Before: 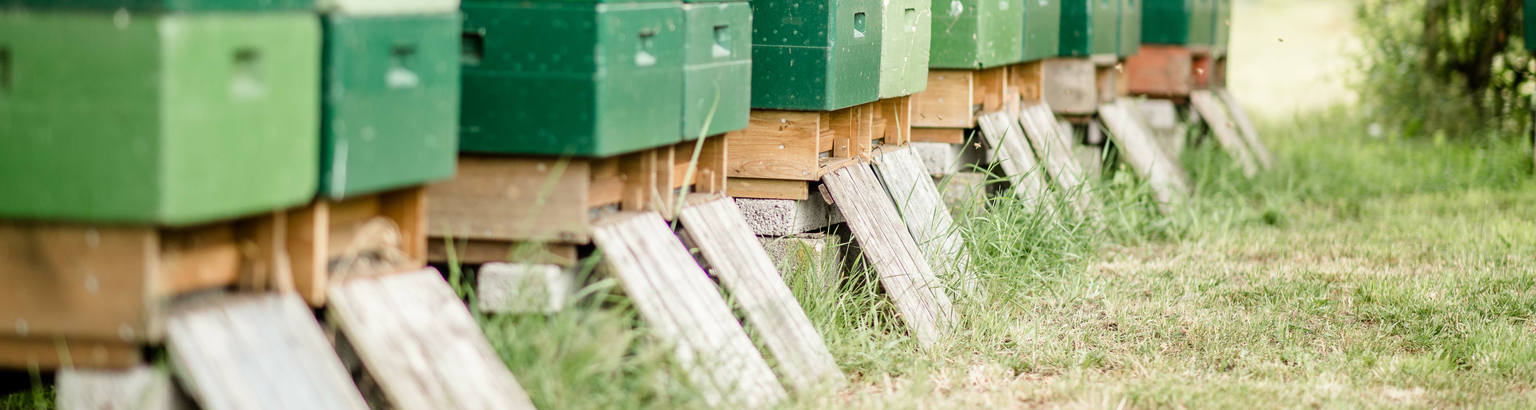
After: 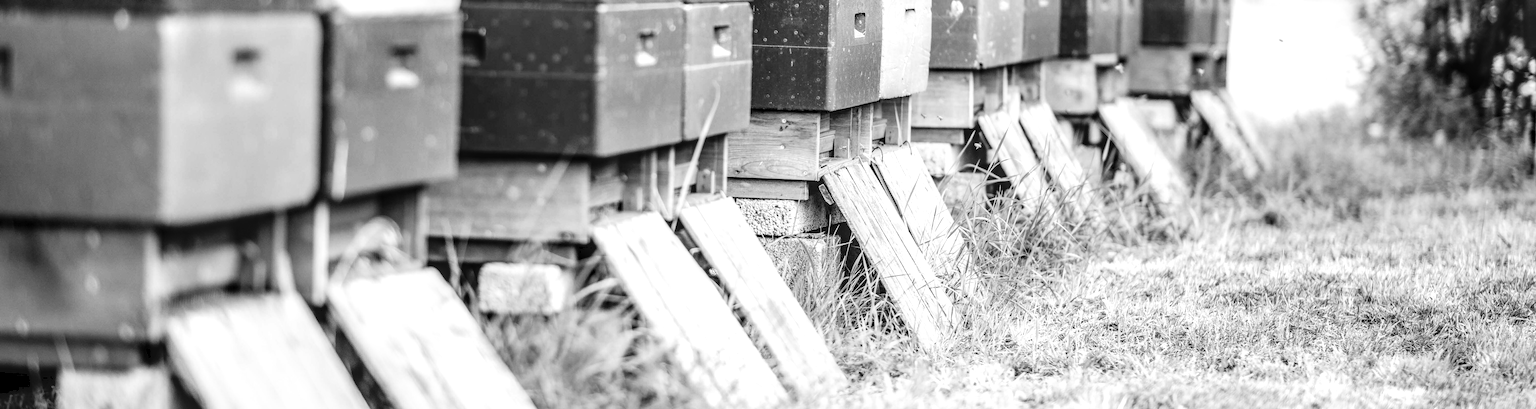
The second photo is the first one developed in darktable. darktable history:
local contrast: highlights 25%, detail 150%
monochrome: size 1
tone curve: curves: ch0 [(0, 0) (0.003, 0.082) (0.011, 0.082) (0.025, 0.088) (0.044, 0.088) (0.069, 0.093) (0.1, 0.101) (0.136, 0.109) (0.177, 0.129) (0.224, 0.155) (0.277, 0.214) (0.335, 0.289) (0.399, 0.378) (0.468, 0.476) (0.543, 0.589) (0.623, 0.713) (0.709, 0.826) (0.801, 0.908) (0.898, 0.98) (1, 1)], preserve colors none
